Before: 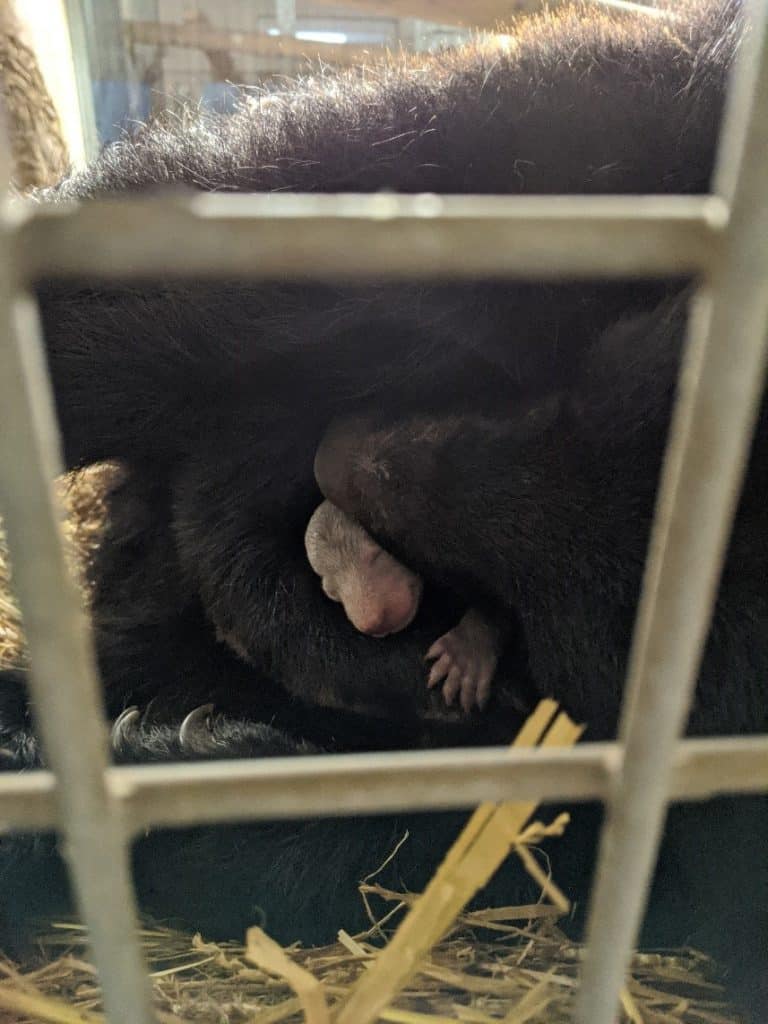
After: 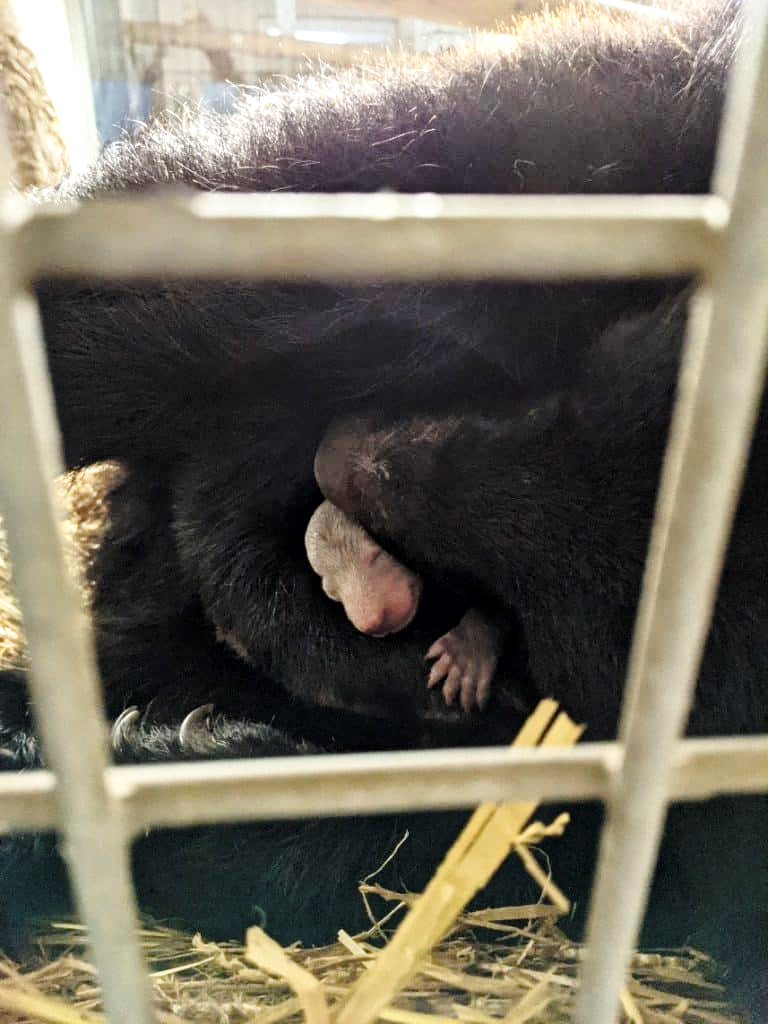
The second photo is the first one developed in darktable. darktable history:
base curve: curves: ch0 [(0, 0) (0.028, 0.03) (0.121, 0.232) (0.46, 0.748) (0.859, 0.968) (1, 1)], preserve colors none
exposure: exposure 0.078 EV, compensate highlight preservation false
local contrast: mode bilateral grid, contrast 20, coarseness 50, detail 144%, midtone range 0.2
